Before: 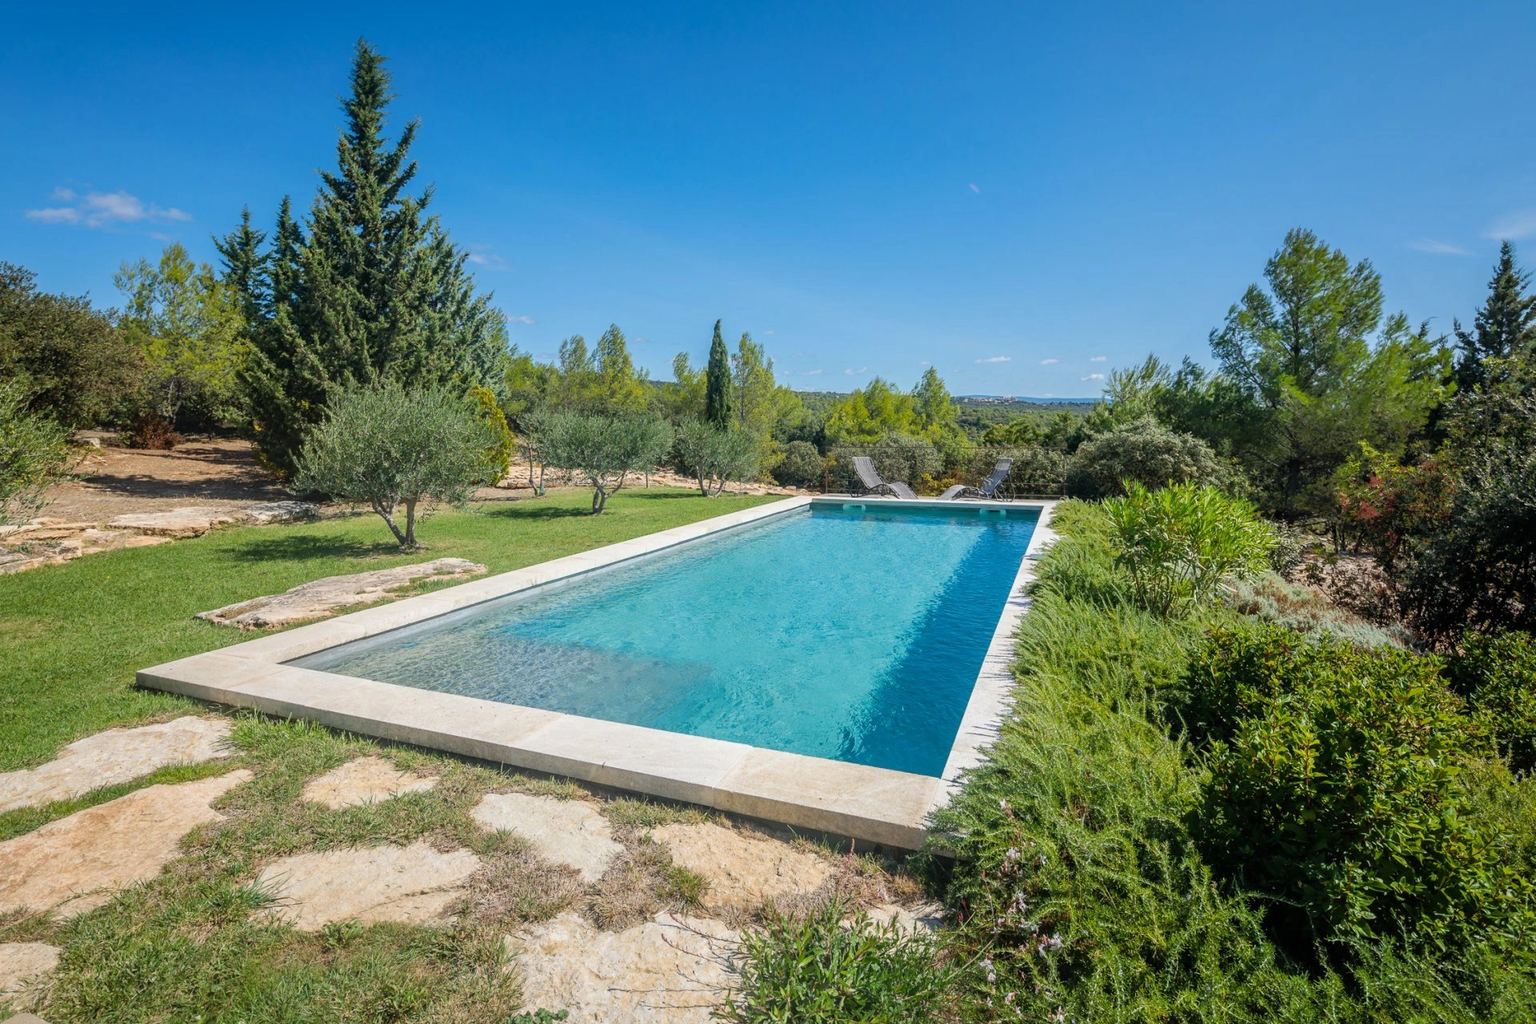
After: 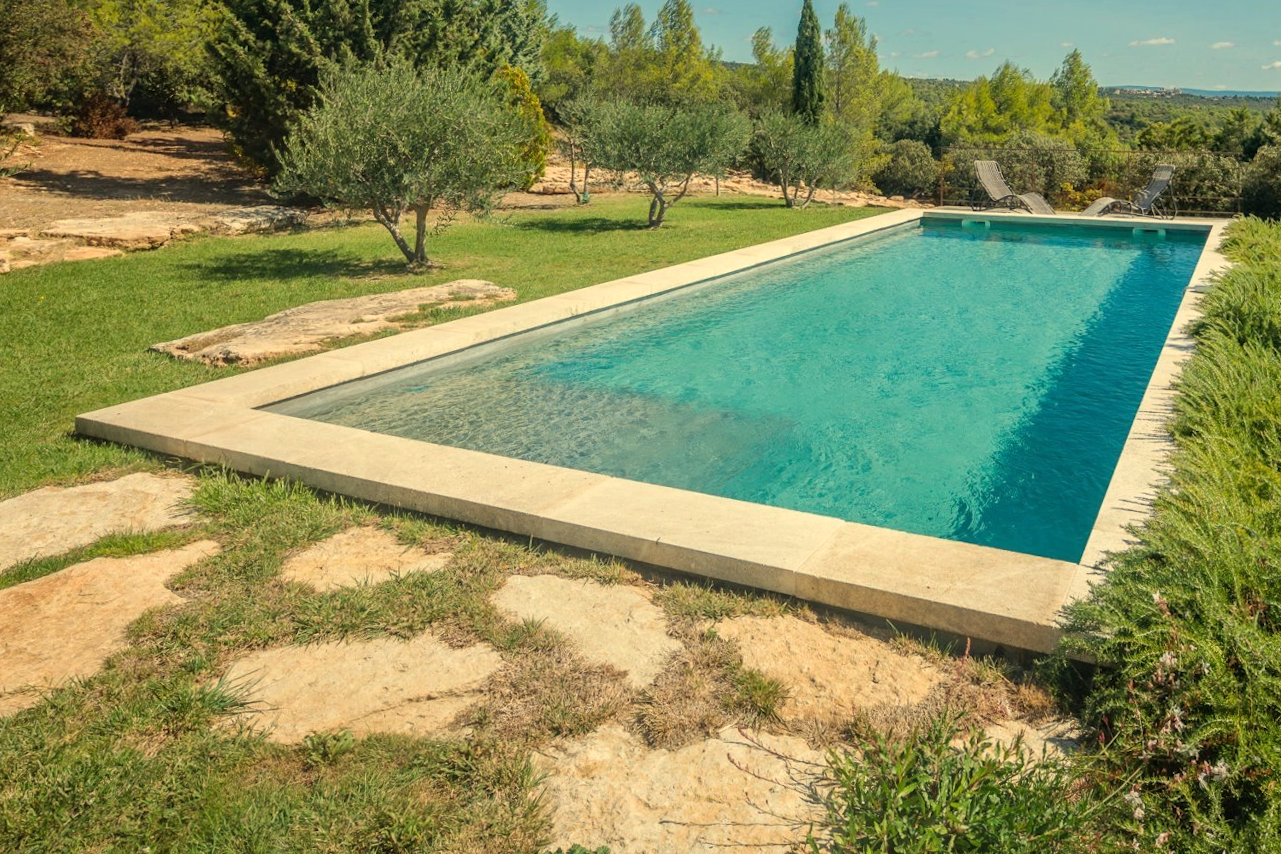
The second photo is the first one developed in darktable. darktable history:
crop and rotate: angle -0.82°, left 3.85%, top 31.828%, right 27.992%
white balance: red 1.08, blue 0.791
